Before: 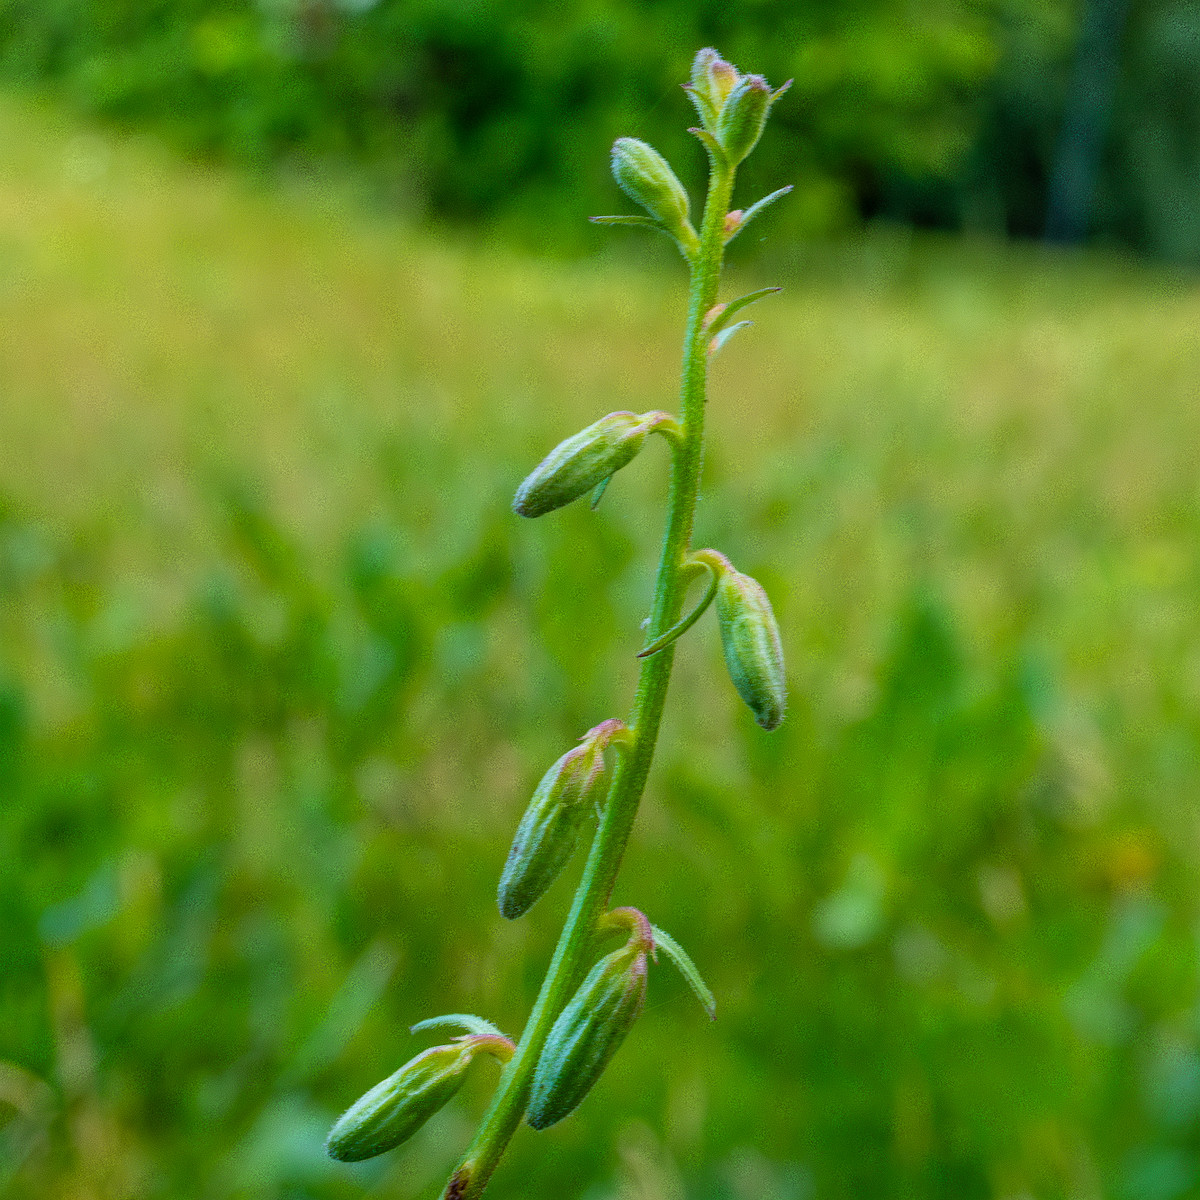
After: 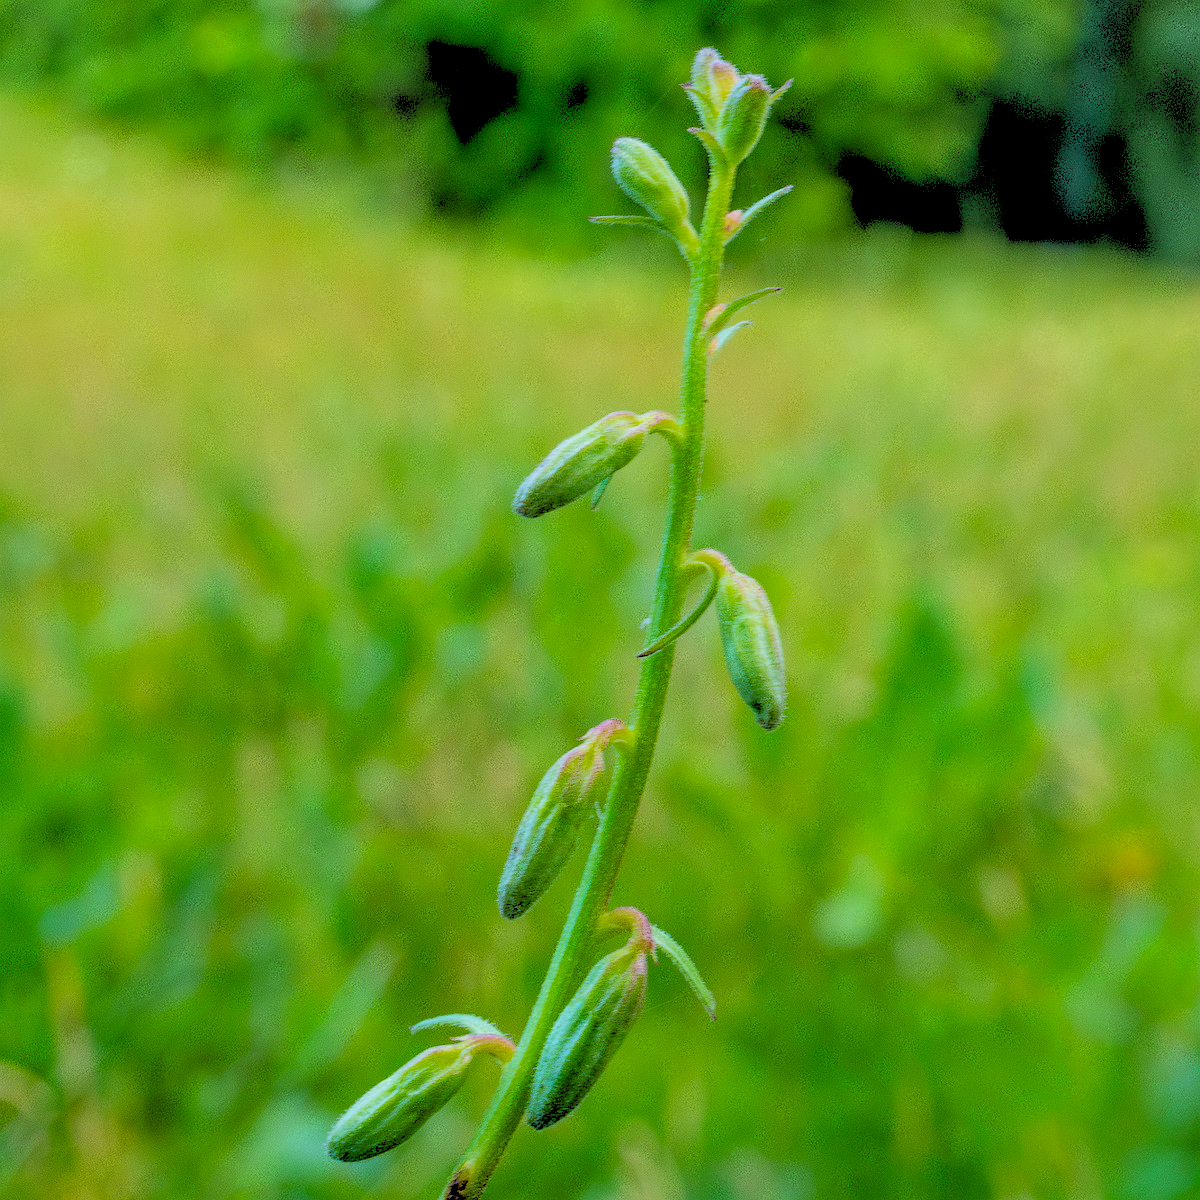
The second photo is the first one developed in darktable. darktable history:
shadows and highlights: shadows 25, white point adjustment -3, highlights -30
rgb levels: levels [[0.027, 0.429, 0.996], [0, 0.5, 1], [0, 0.5, 1]]
white balance: red 0.978, blue 0.999
